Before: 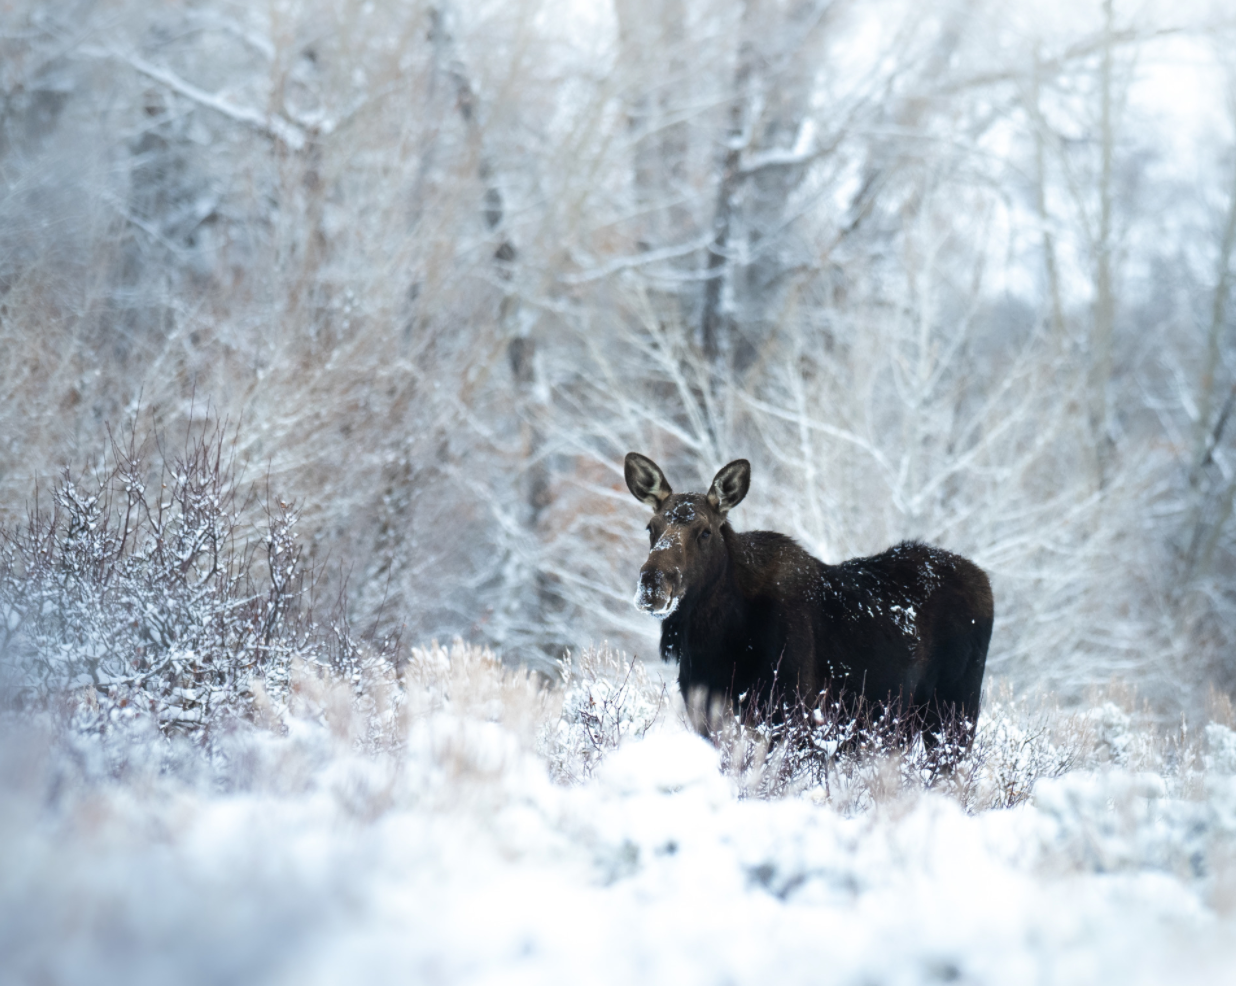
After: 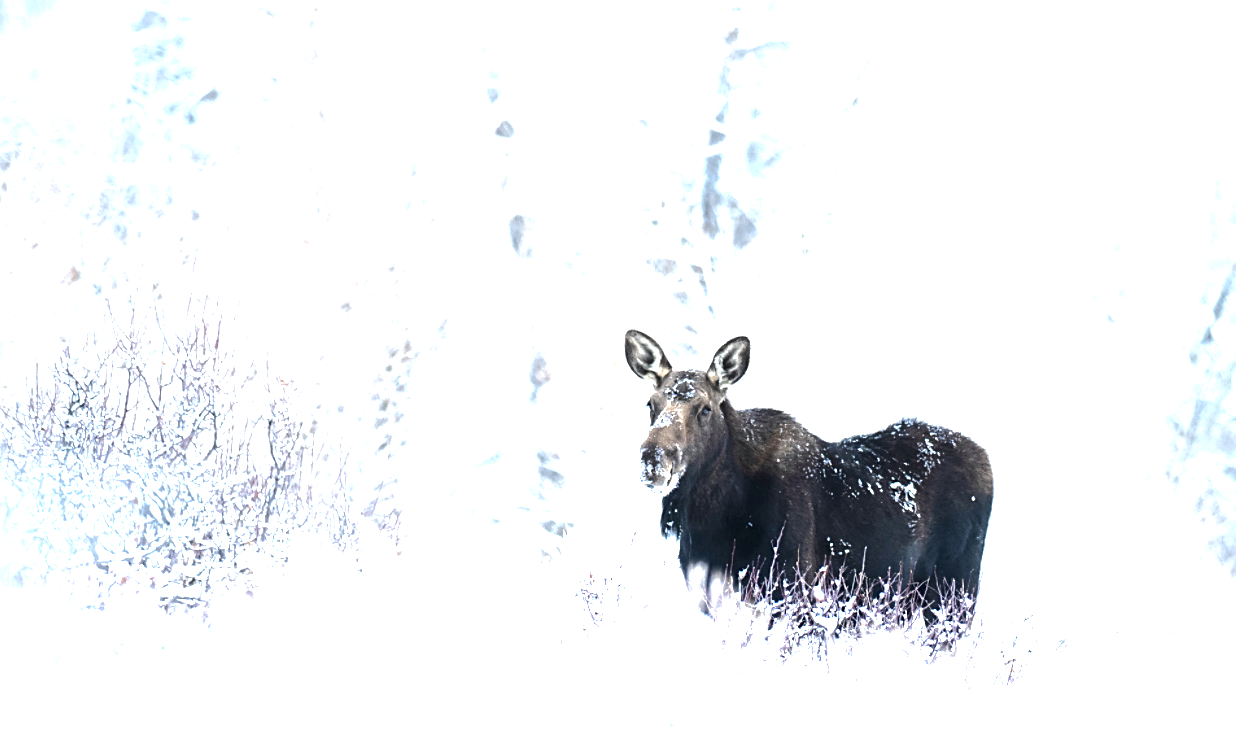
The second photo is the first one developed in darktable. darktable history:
tone equalizer: -8 EV -0.417 EV, -7 EV -0.389 EV, -6 EV -0.333 EV, -5 EV -0.222 EV, -3 EV 0.222 EV, -2 EV 0.333 EV, -1 EV 0.389 EV, +0 EV 0.417 EV, edges refinement/feathering 500, mask exposure compensation -1.57 EV, preserve details no
exposure: black level correction 0.001, exposure 1.735 EV, compensate highlight preservation false
white balance: red 0.983, blue 1.036
sharpen: on, module defaults
crop and rotate: top 12.5%, bottom 12.5%
base curve: curves: ch0 [(0, 0) (0.262, 0.32) (0.722, 0.705) (1, 1)]
